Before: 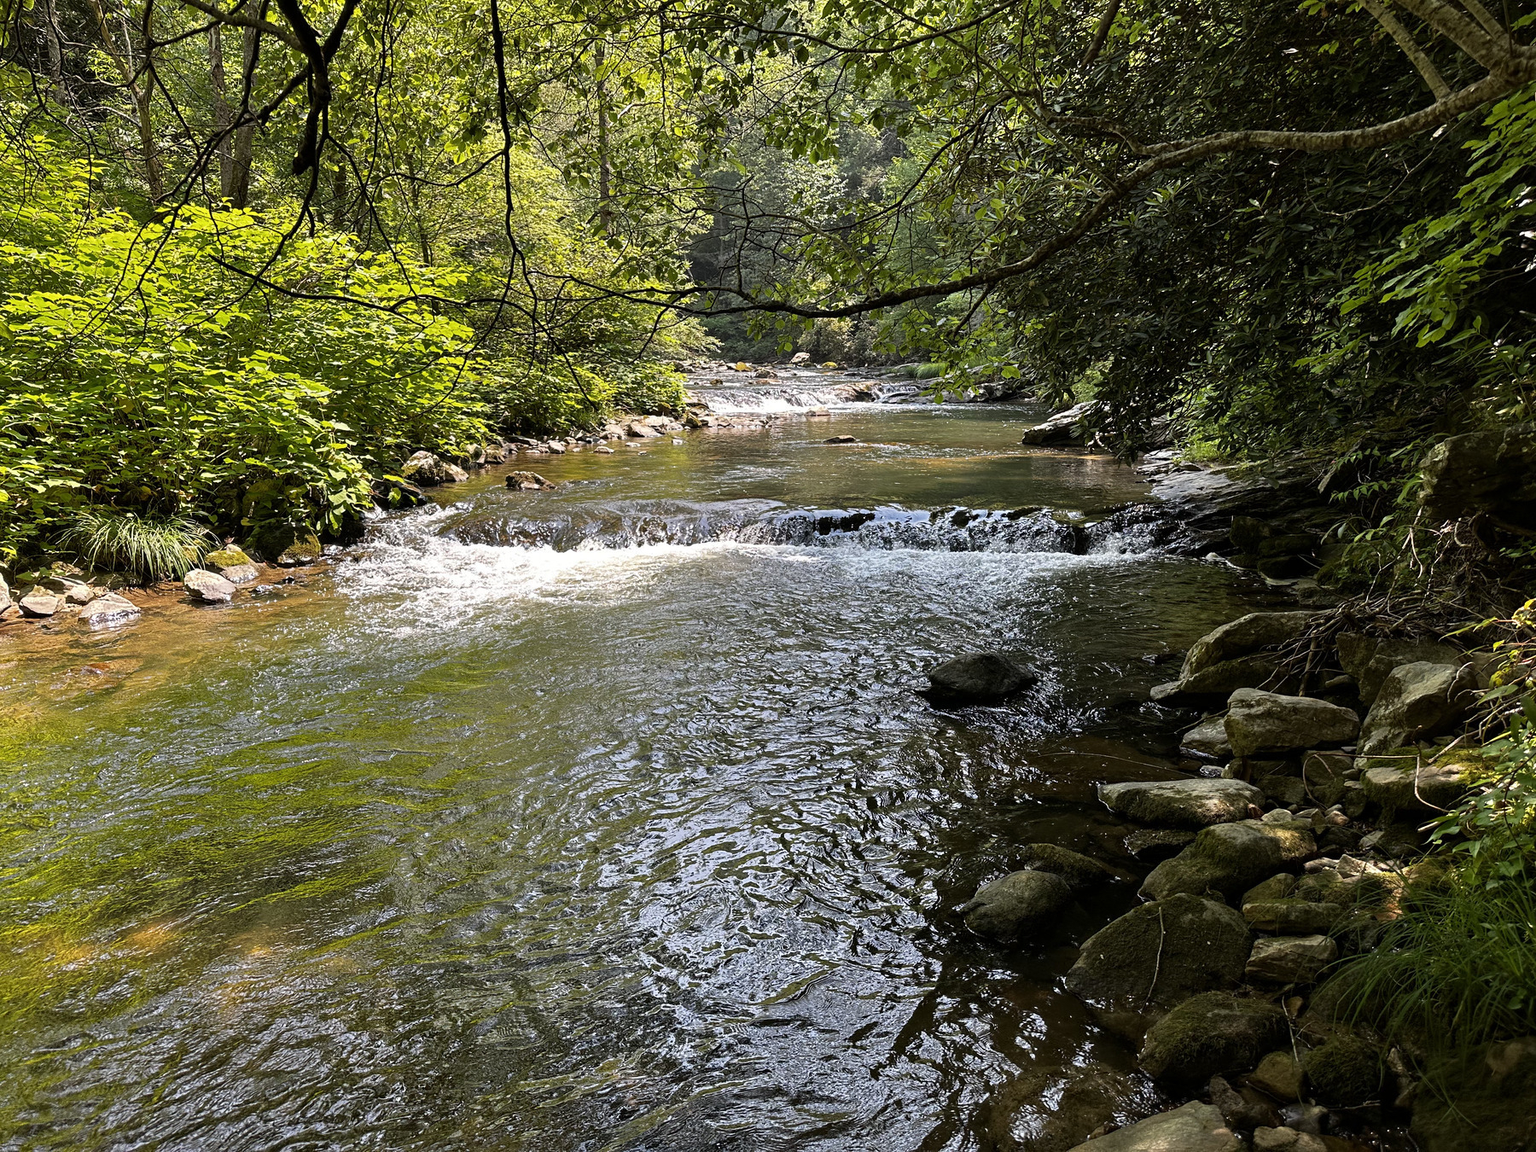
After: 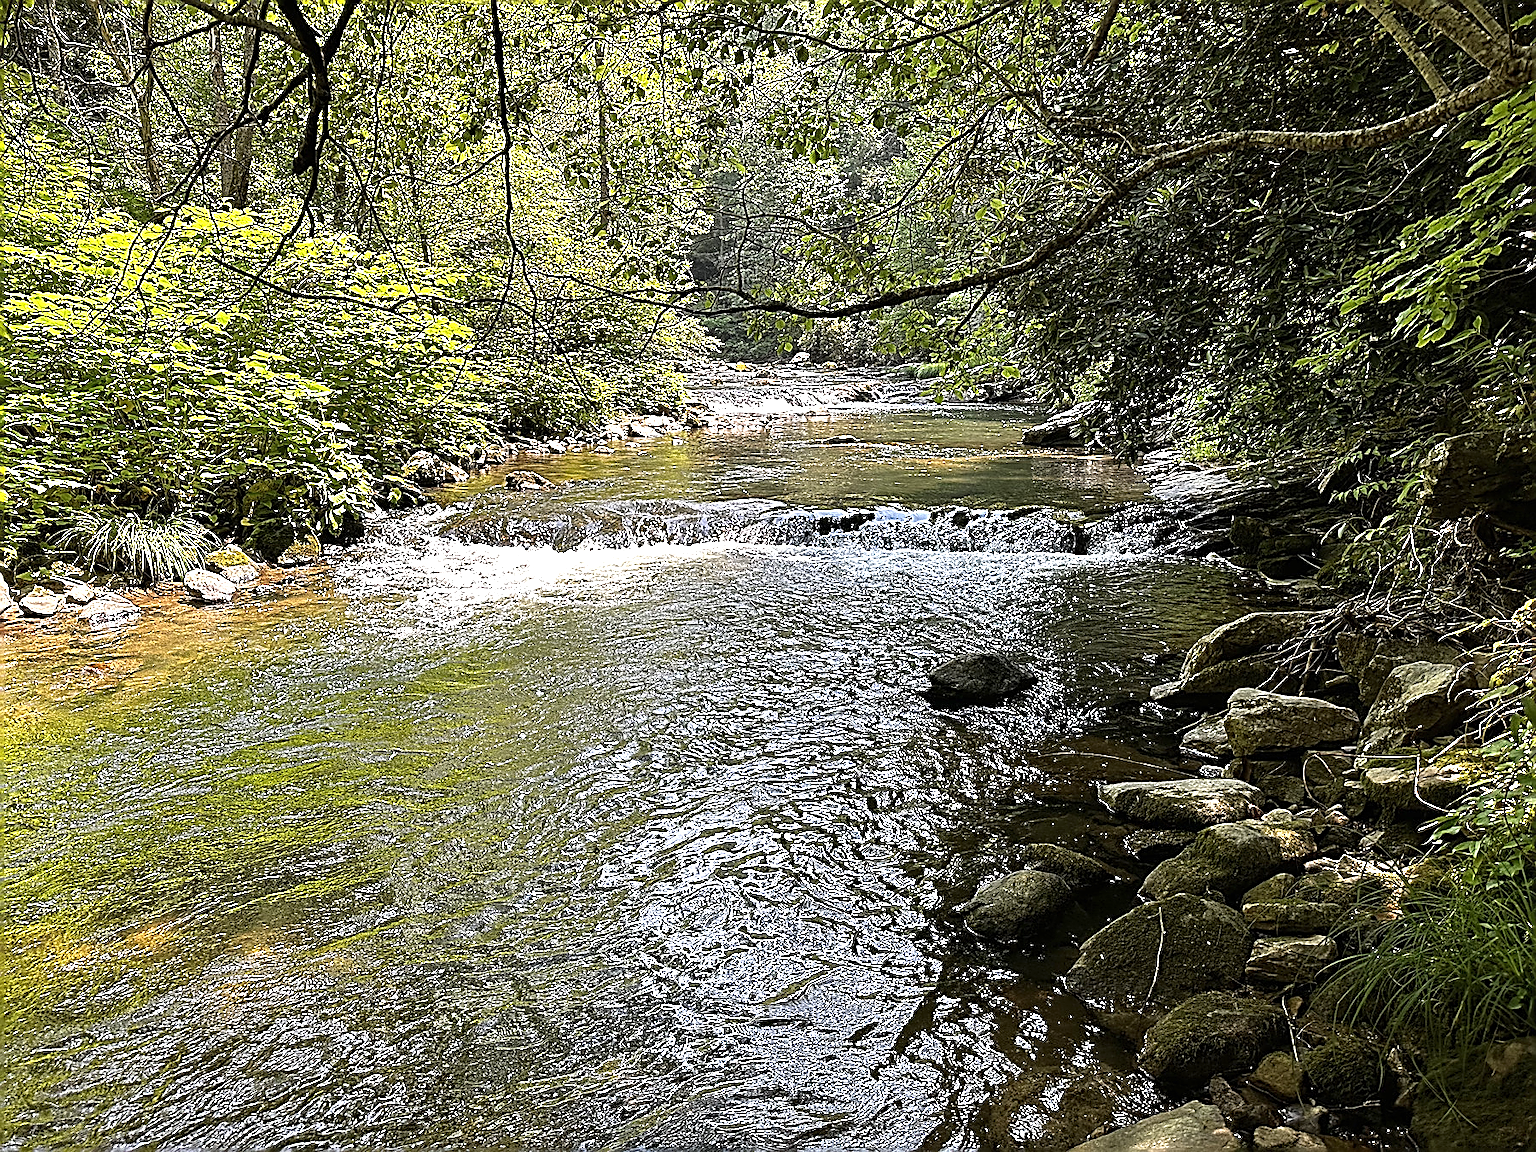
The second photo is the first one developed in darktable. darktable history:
sharpen: amount 1.845
exposure: black level correction 0, exposure 0.702 EV, compensate highlight preservation false
